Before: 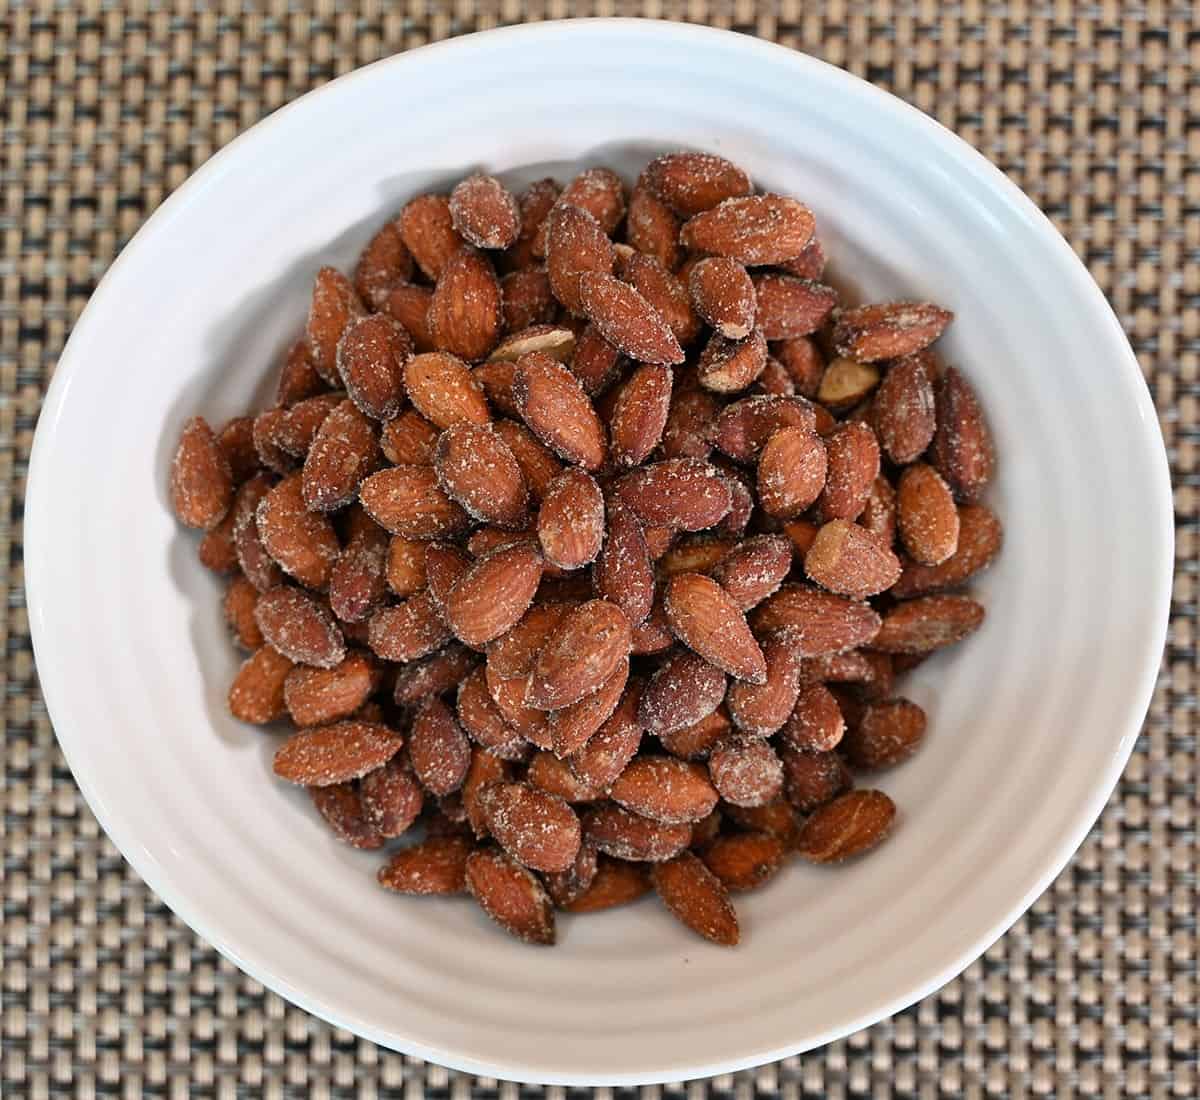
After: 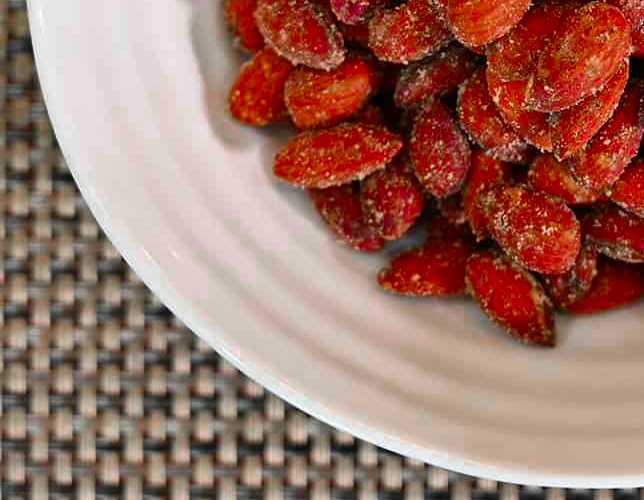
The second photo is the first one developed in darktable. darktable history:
color zones: curves: ch0 [(0, 0.48) (0.209, 0.398) (0.305, 0.332) (0.429, 0.493) (0.571, 0.5) (0.714, 0.5) (0.857, 0.5) (1, 0.48)]; ch1 [(0, 0.736) (0.143, 0.625) (0.225, 0.371) (0.429, 0.256) (0.571, 0.241) (0.714, 0.213) (0.857, 0.48) (1, 0.736)]; ch2 [(0, 0.448) (0.143, 0.498) (0.286, 0.5) (0.429, 0.5) (0.571, 0.5) (0.714, 0.5) (0.857, 0.5) (1, 0.448)]
shadows and highlights: shadows 30.6, highlights -62.41, soften with gaussian
contrast brightness saturation: brightness -0.029, saturation 0.362
crop and rotate: top 54.384%, right 46.329%, bottom 0.131%
exposure: compensate exposure bias true, compensate highlight preservation false
